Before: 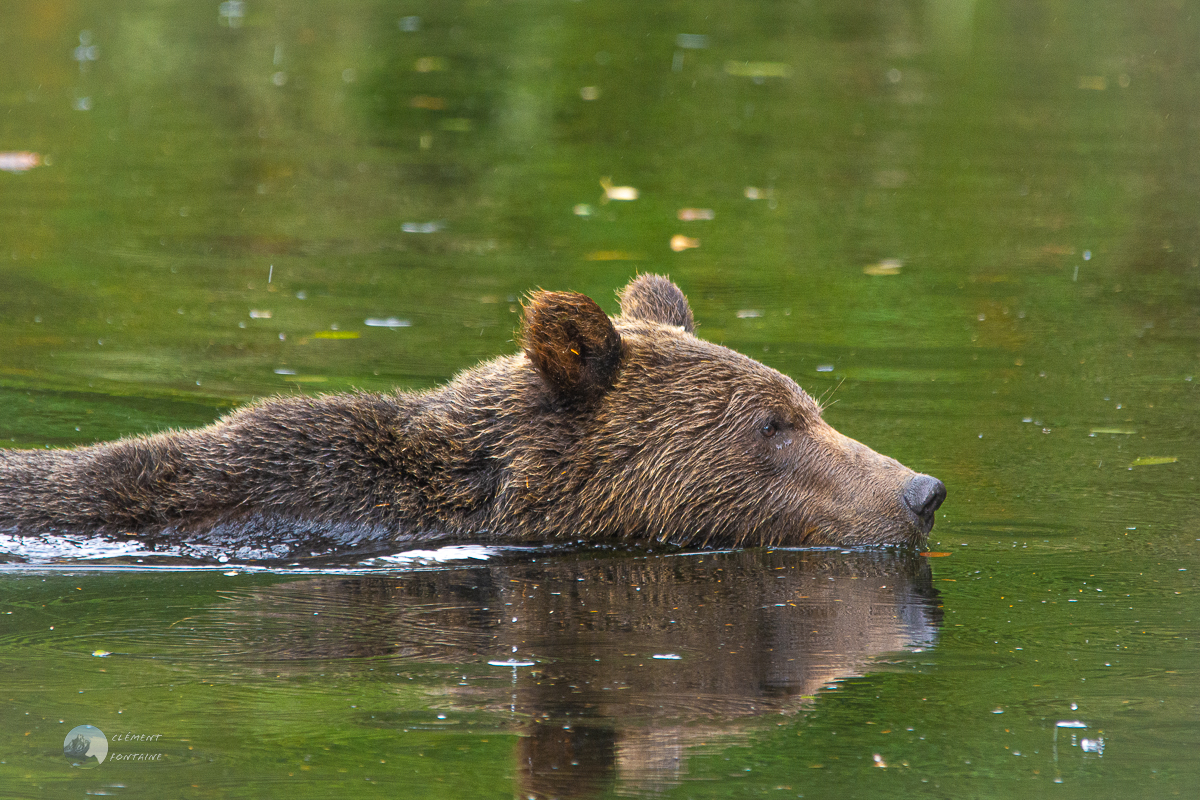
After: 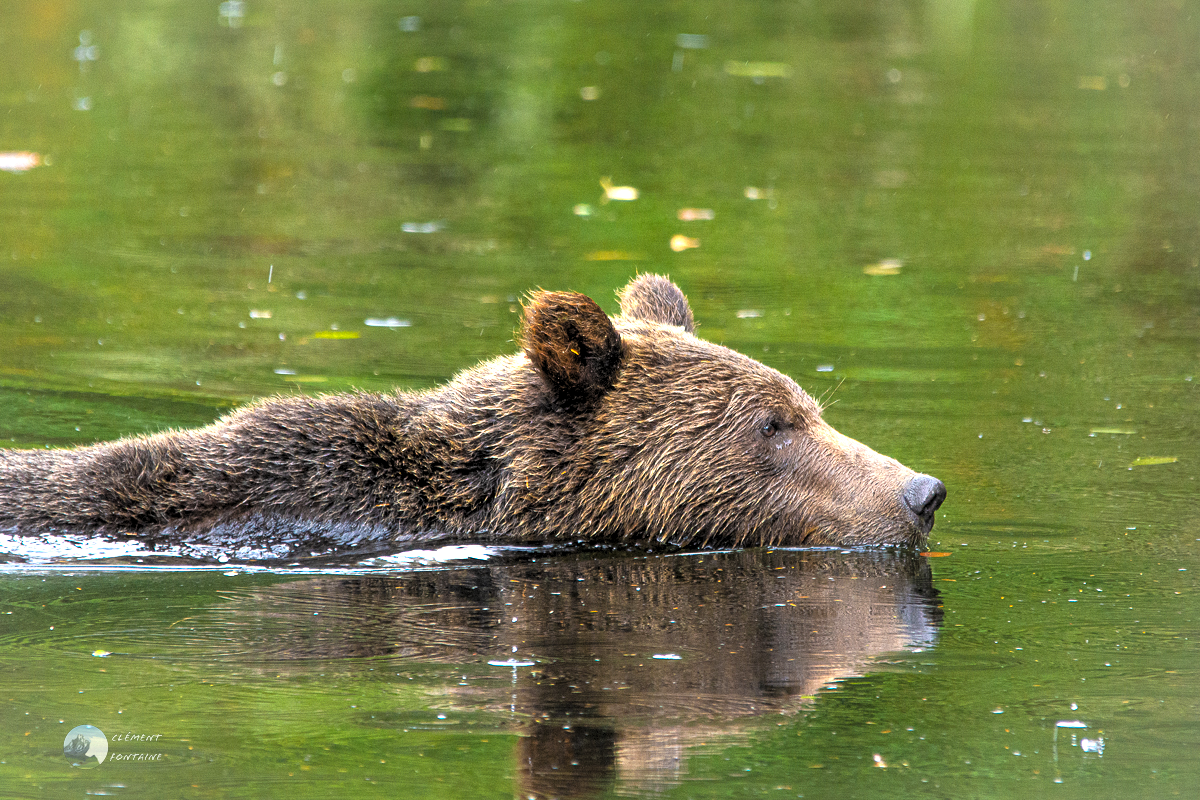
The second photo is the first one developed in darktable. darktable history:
levels: levels [0.073, 0.497, 0.972]
tone equalizer: -8 EV -0.747 EV, -7 EV -0.726 EV, -6 EV -0.612 EV, -5 EV -0.386 EV, -3 EV 0.378 EV, -2 EV 0.6 EV, -1 EV 0.689 EV, +0 EV 0.759 EV
